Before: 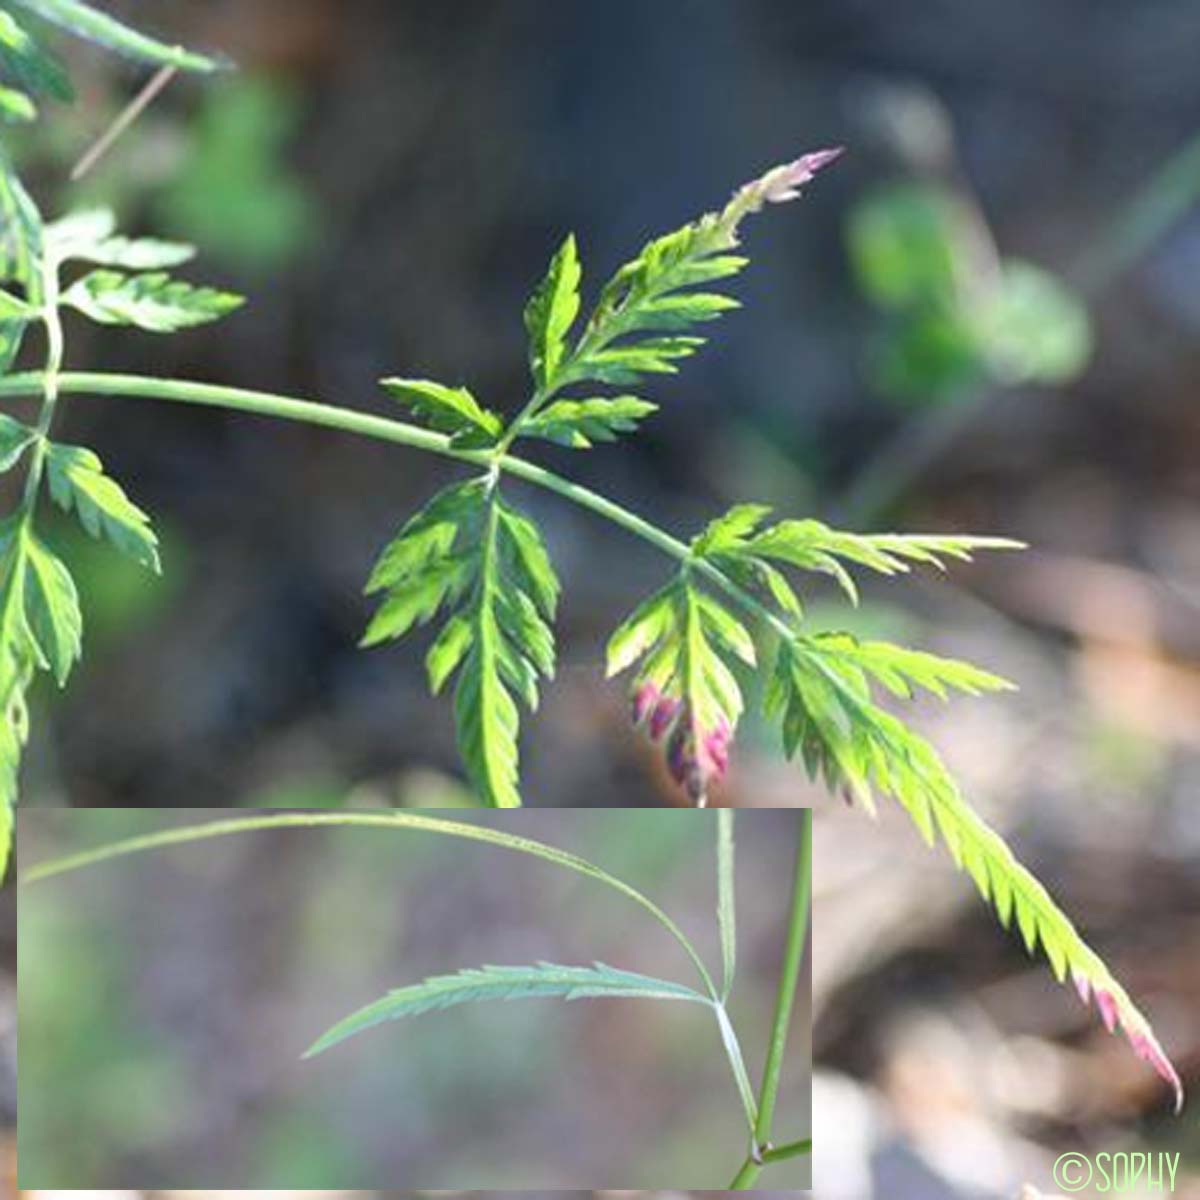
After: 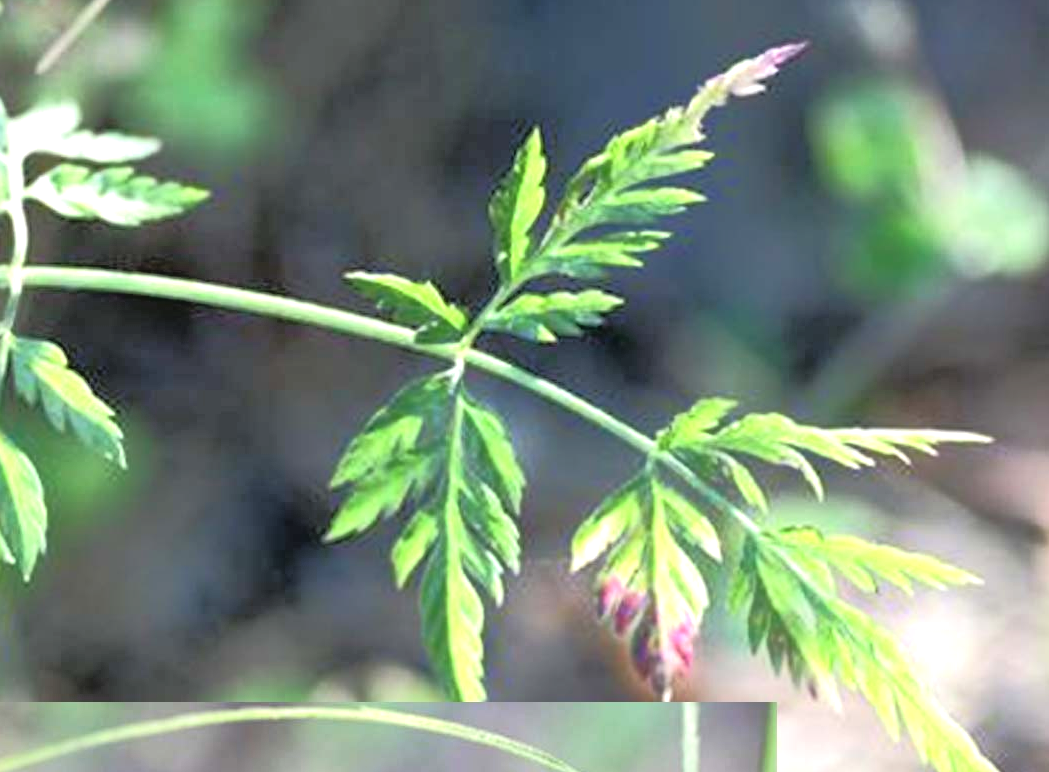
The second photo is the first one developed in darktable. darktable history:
crop: left 2.944%, top 8.846%, right 9.635%, bottom 26.795%
color zones: curves: ch1 [(0.24, 0.634) (0.75, 0.5)]; ch2 [(0.253, 0.437) (0.745, 0.491)], mix -129.82%
tone equalizer: -8 EV -1.82 EV, -7 EV -1.18 EV, -6 EV -1.63 EV, edges refinement/feathering 500, mask exposure compensation -1.57 EV, preserve details no
exposure: exposure 0.61 EV, compensate highlight preservation false
